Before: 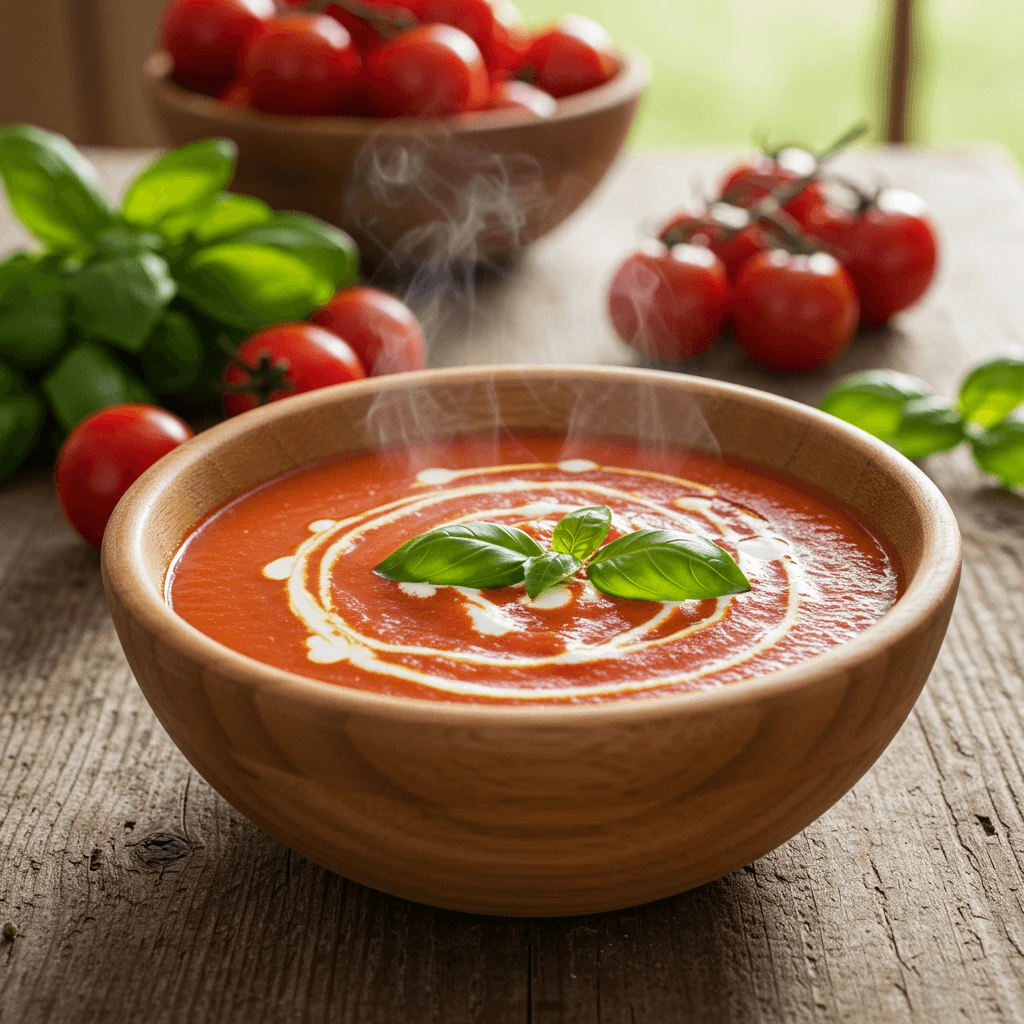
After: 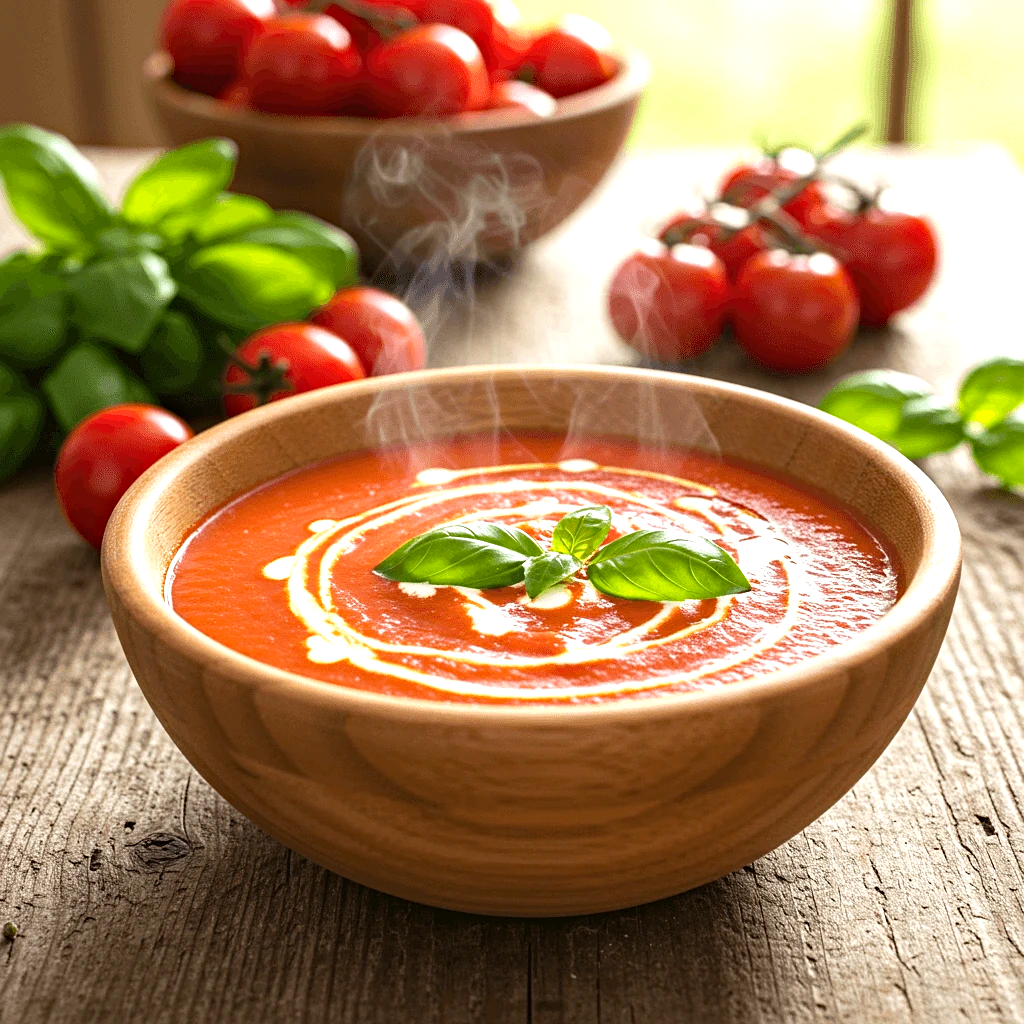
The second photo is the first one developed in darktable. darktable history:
haze removal: compatibility mode true, adaptive false
sharpen: amount 0.2
exposure: exposure 0.77 EV, compensate highlight preservation false
